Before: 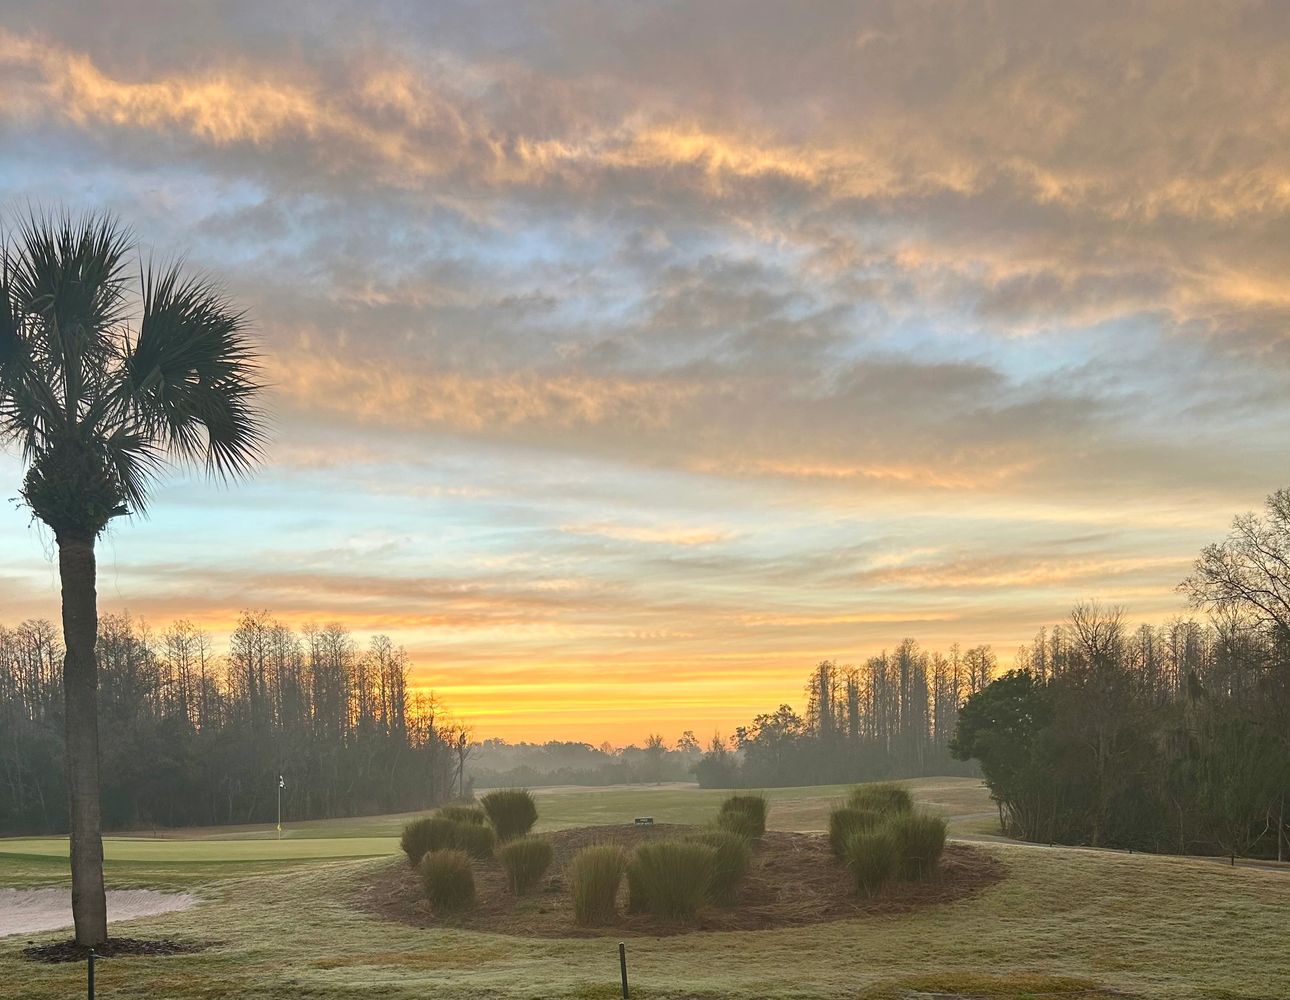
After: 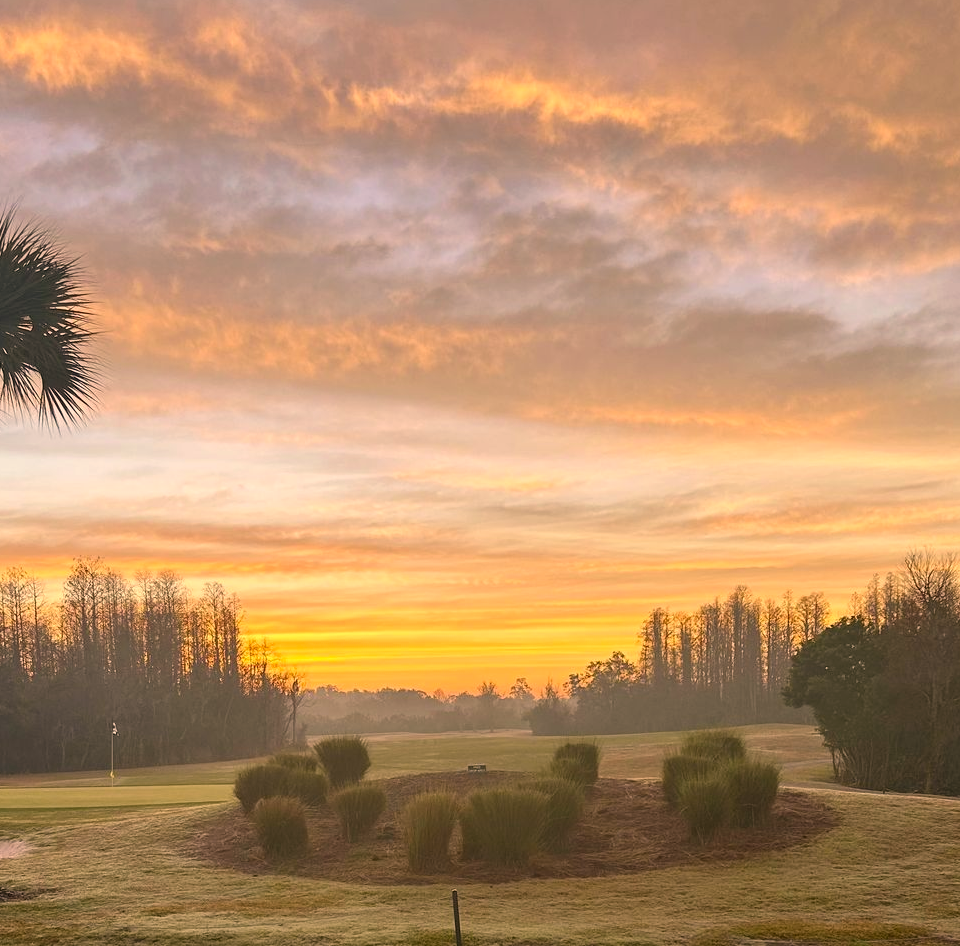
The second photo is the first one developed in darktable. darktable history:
crop and rotate: left 13.003%, top 5.327%, right 12.55%
color correction: highlights a* 17.81, highlights b* 18.66
